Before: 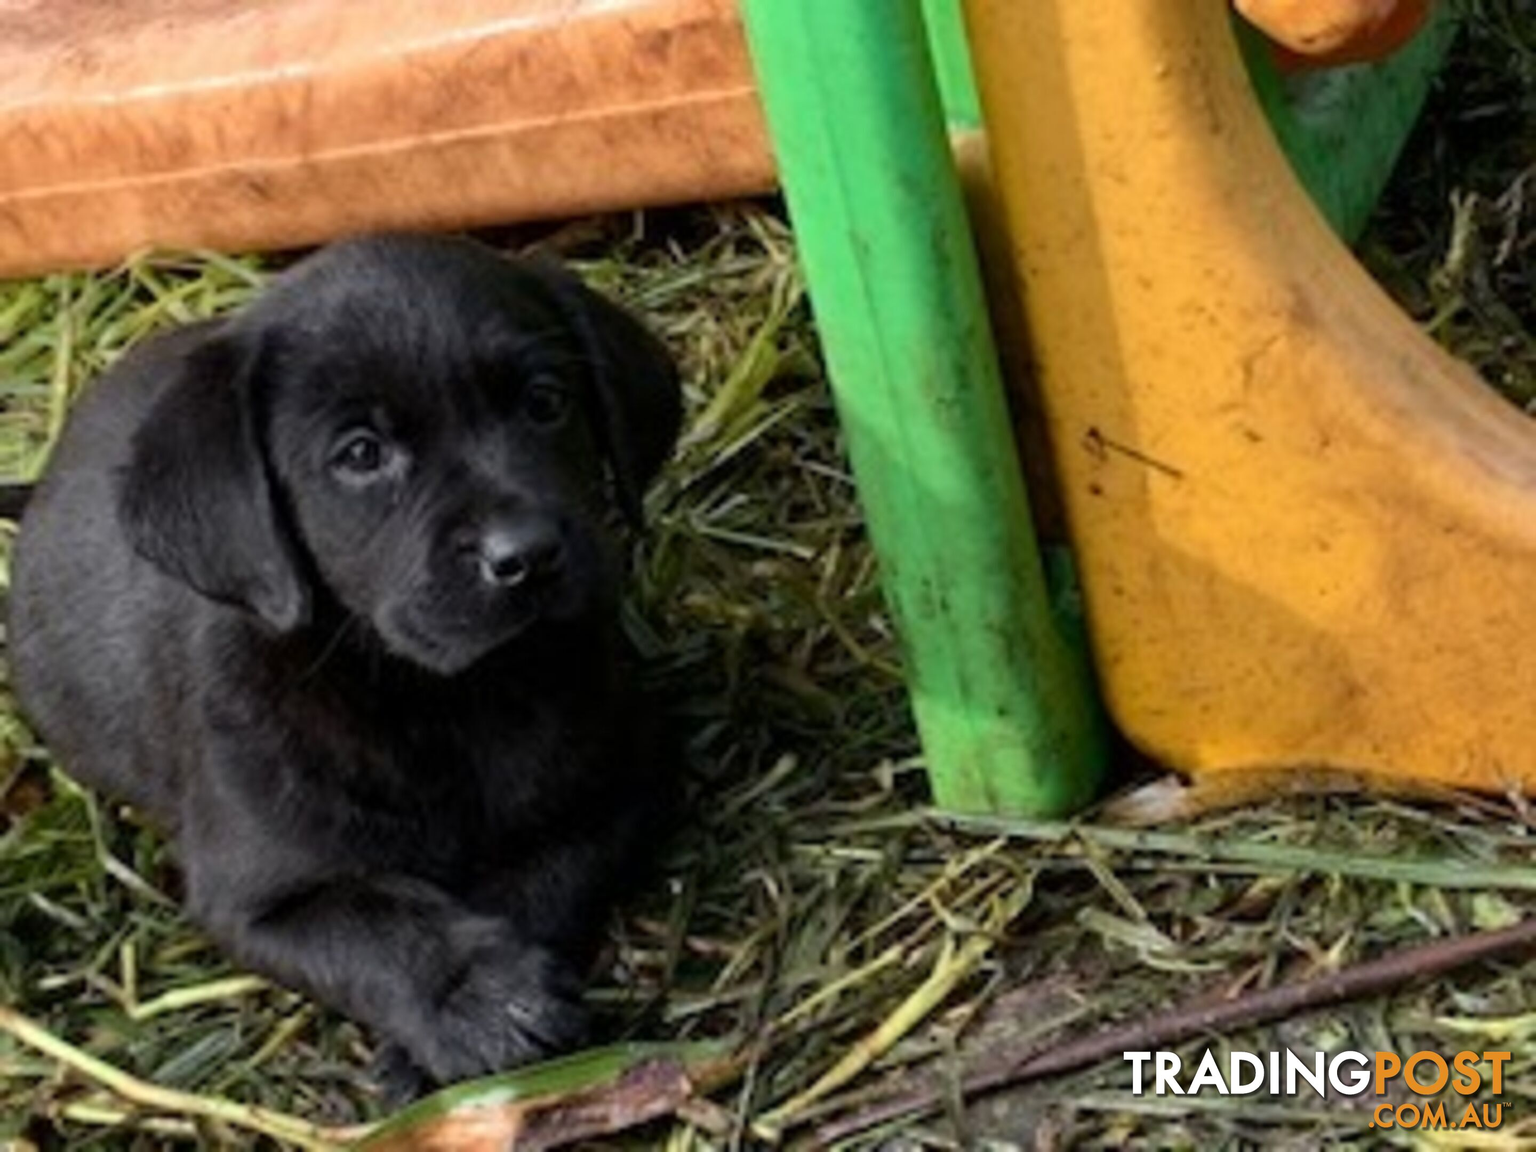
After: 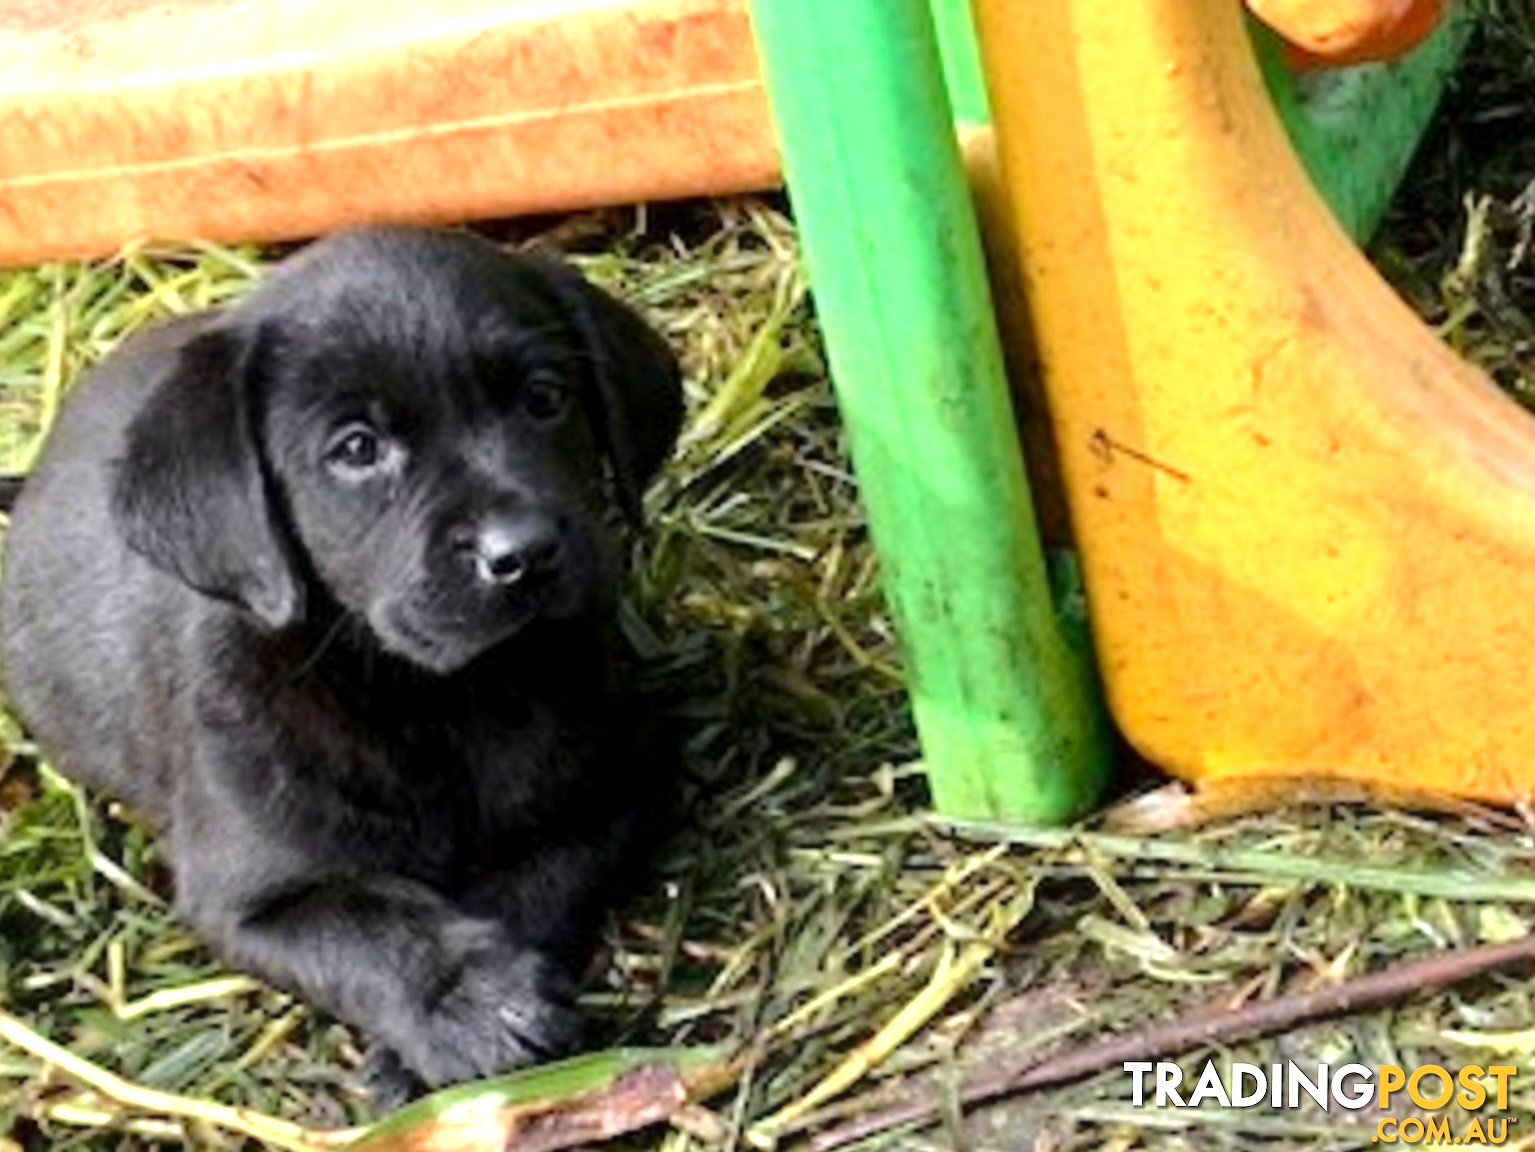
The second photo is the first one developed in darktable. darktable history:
crop and rotate: angle -0.577°
exposure: black level correction 0.001, exposure 1.117 EV, compensate highlight preservation false
tone equalizer: -8 EV 0.006 EV, -7 EV -0.03 EV, -6 EV 0.02 EV, -5 EV 0.022 EV, -4 EV 0.259 EV, -3 EV 0.661 EV, -2 EV 0.564 EV, -1 EV 0.209 EV, +0 EV 0.047 EV, mask exposure compensation -0.484 EV
contrast equalizer: octaves 7, y [[0.6 ×6], [0.55 ×6], [0 ×6], [0 ×6], [0 ×6]], mix -0.204
